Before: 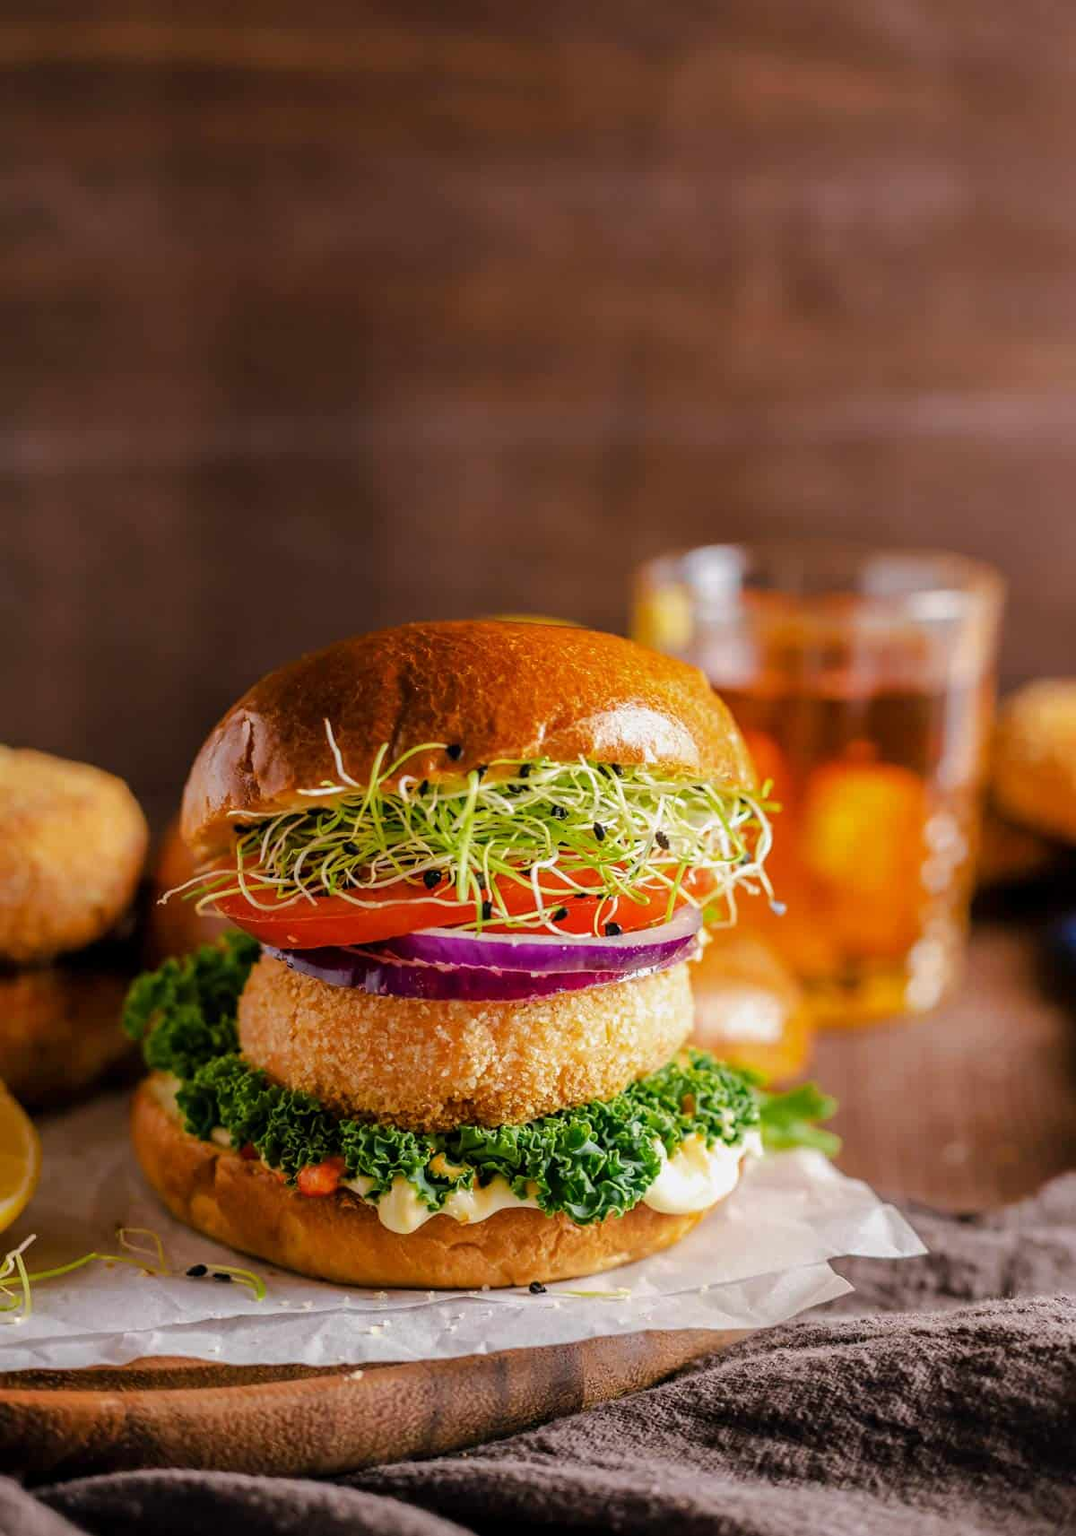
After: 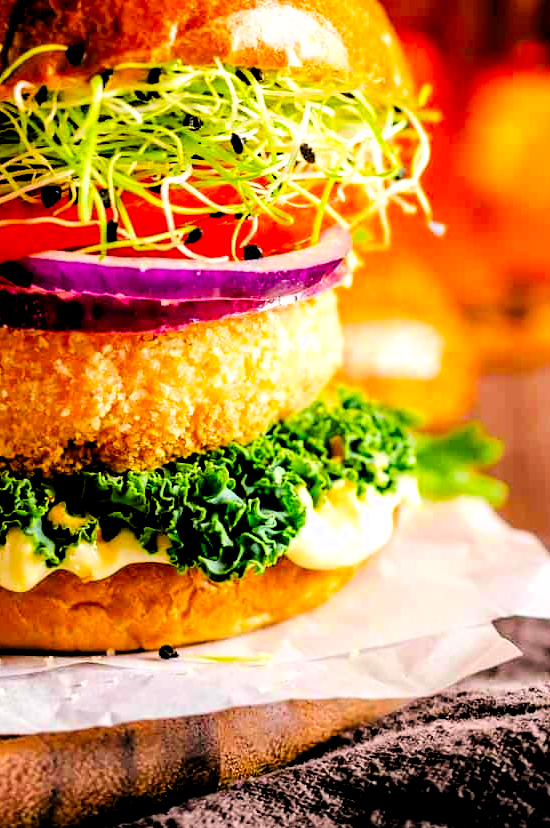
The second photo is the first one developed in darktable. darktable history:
filmic rgb: middle gray luminance 13.55%, black relative exposure -1.97 EV, white relative exposure 3.1 EV, threshold 6 EV, target black luminance 0%, hardness 1.79, latitude 59.23%, contrast 1.728, highlights saturation mix 5%, shadows ↔ highlights balance -37.52%, add noise in highlights 0, color science v3 (2019), use custom middle-gray values true, iterations of high-quality reconstruction 0, contrast in highlights soft, enable highlight reconstruction true
contrast brightness saturation: contrast 0.12, brightness -0.12, saturation 0.2
color balance rgb: perceptual saturation grading › global saturation 20%, global vibrance 20%
crop: left 35.976%, top 45.819%, right 18.162%, bottom 5.807%
